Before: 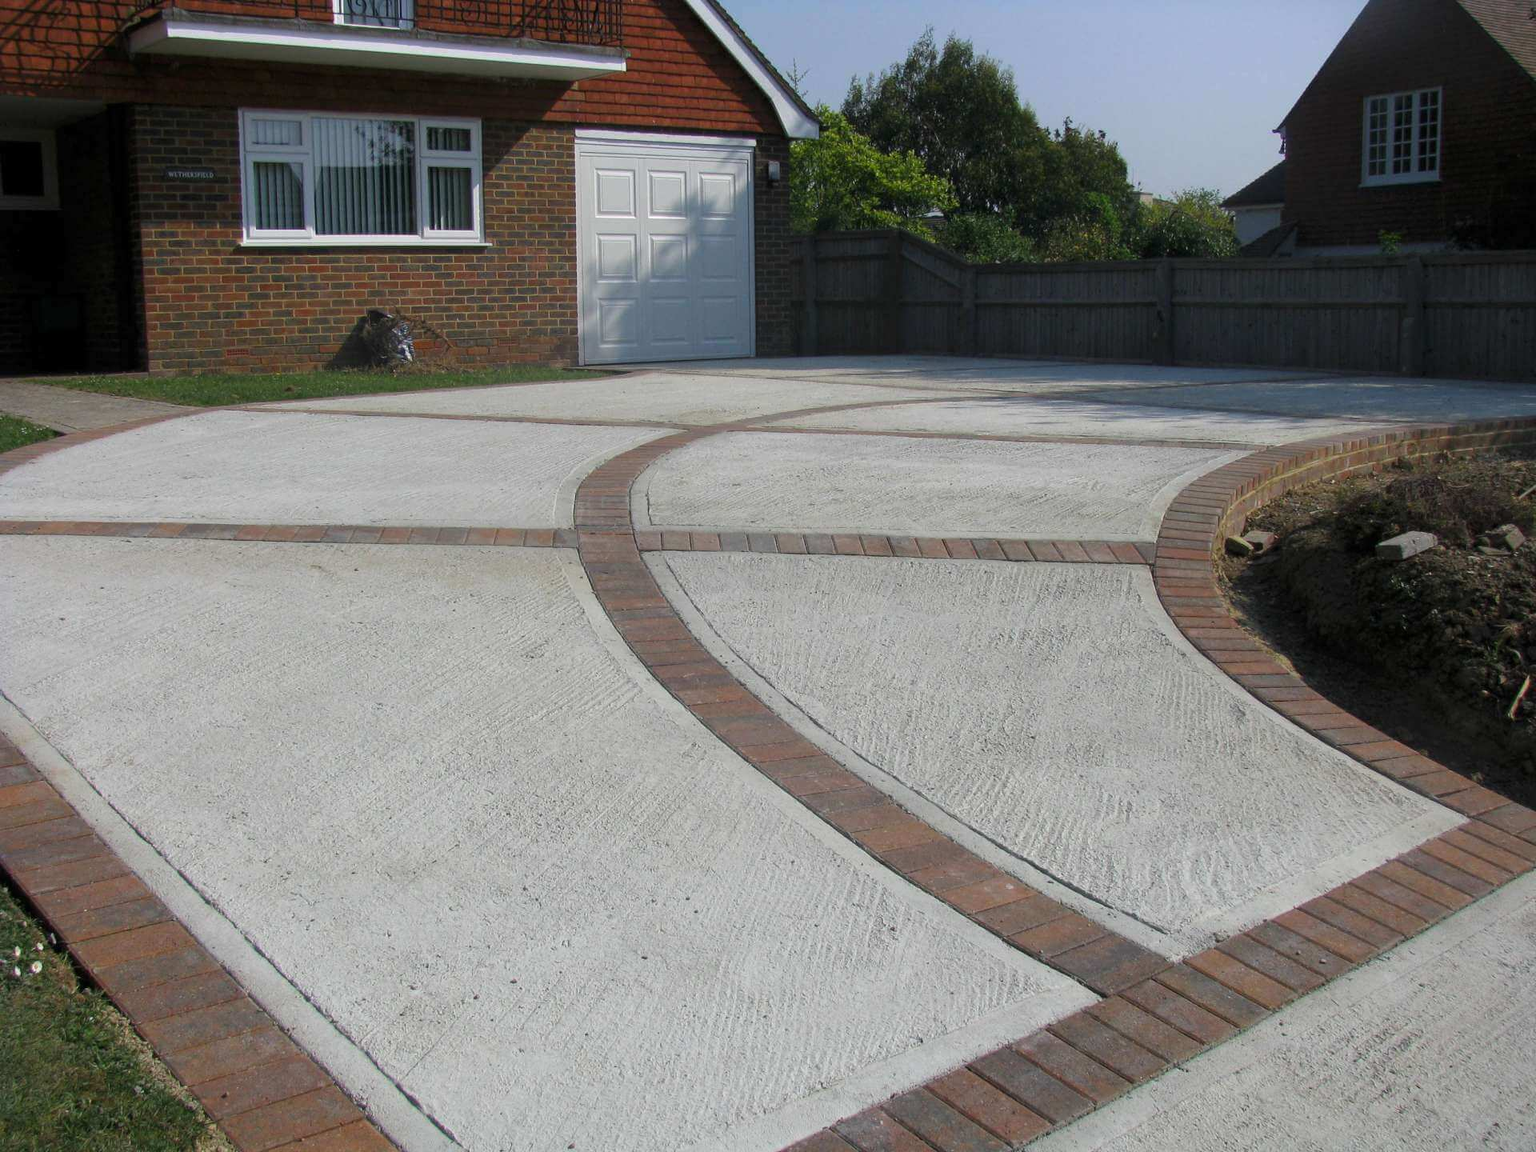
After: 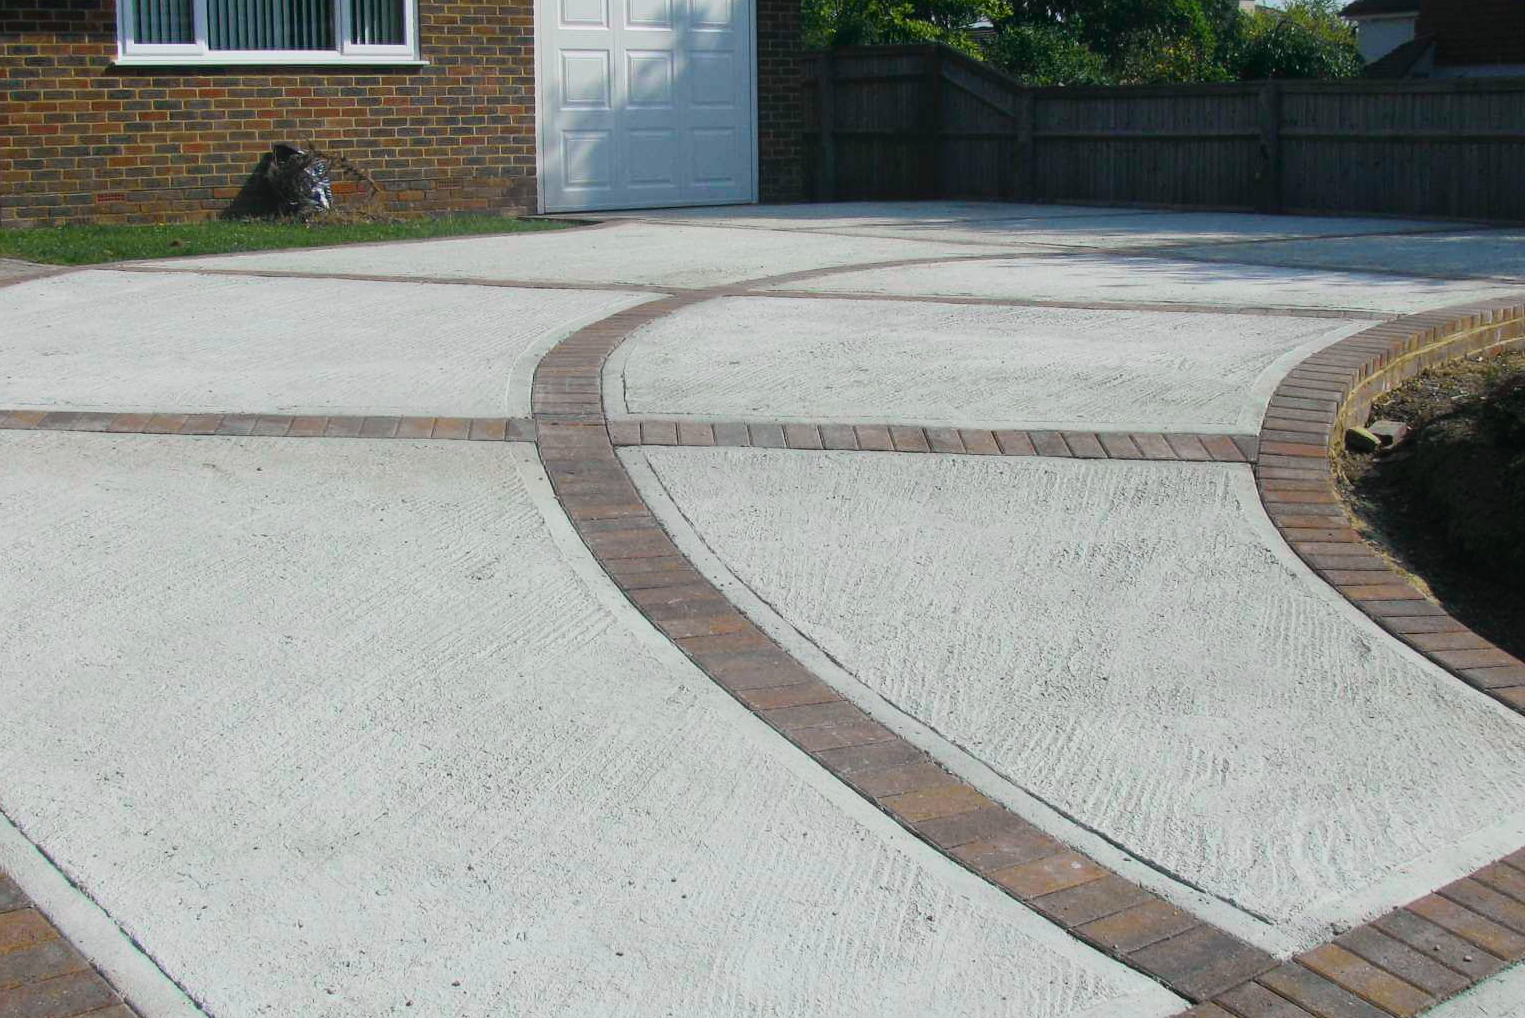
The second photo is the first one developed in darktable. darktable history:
tone curve: curves: ch0 [(0, 0.022) (0.114, 0.096) (0.282, 0.299) (0.456, 0.51) (0.613, 0.693) (0.786, 0.843) (0.999, 0.949)]; ch1 [(0, 0) (0.384, 0.365) (0.463, 0.447) (0.486, 0.474) (0.503, 0.5) (0.535, 0.522) (0.555, 0.546) (0.593, 0.599) (0.755, 0.793) (1, 1)]; ch2 [(0, 0) (0.369, 0.375) (0.449, 0.434) (0.501, 0.5) (0.528, 0.517) (0.561, 0.57) (0.612, 0.631) (0.668, 0.659) (1, 1)], color space Lab, independent channels, preserve colors none
crop: left 9.712%, top 16.928%, right 10.845%, bottom 12.332%
